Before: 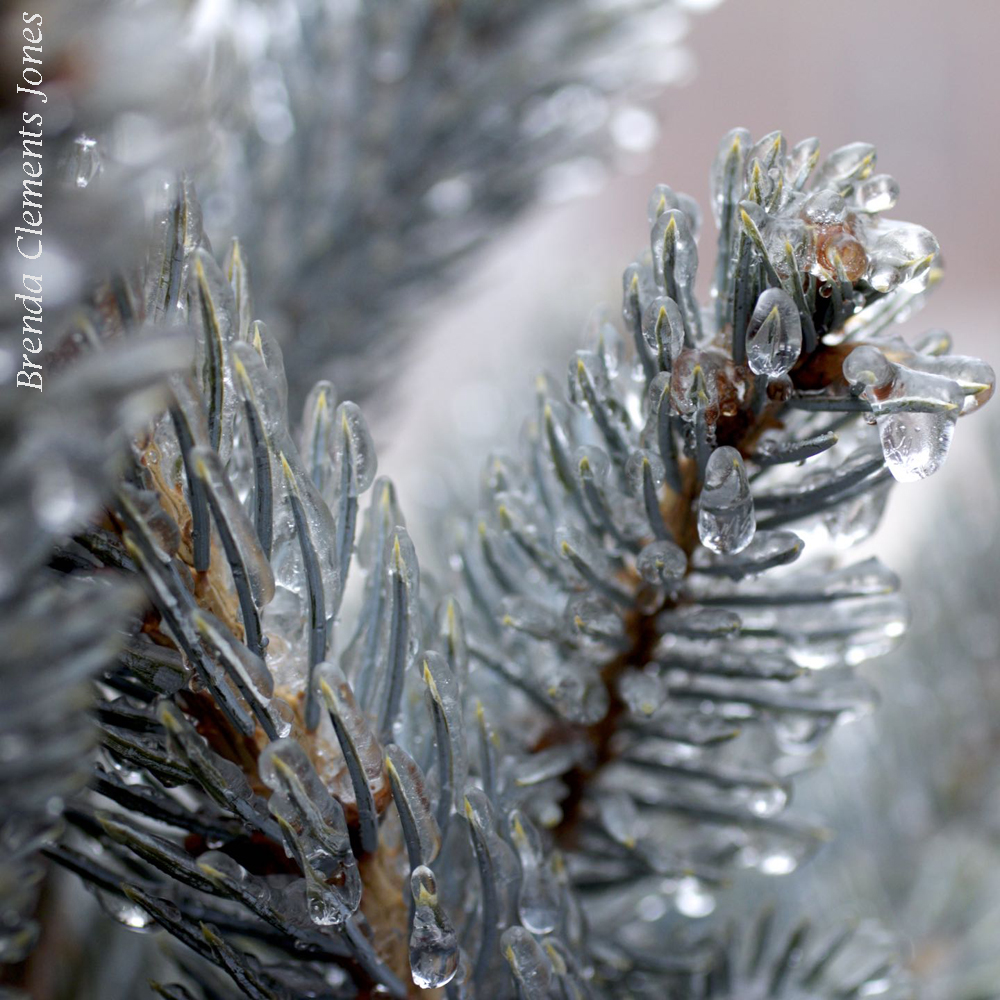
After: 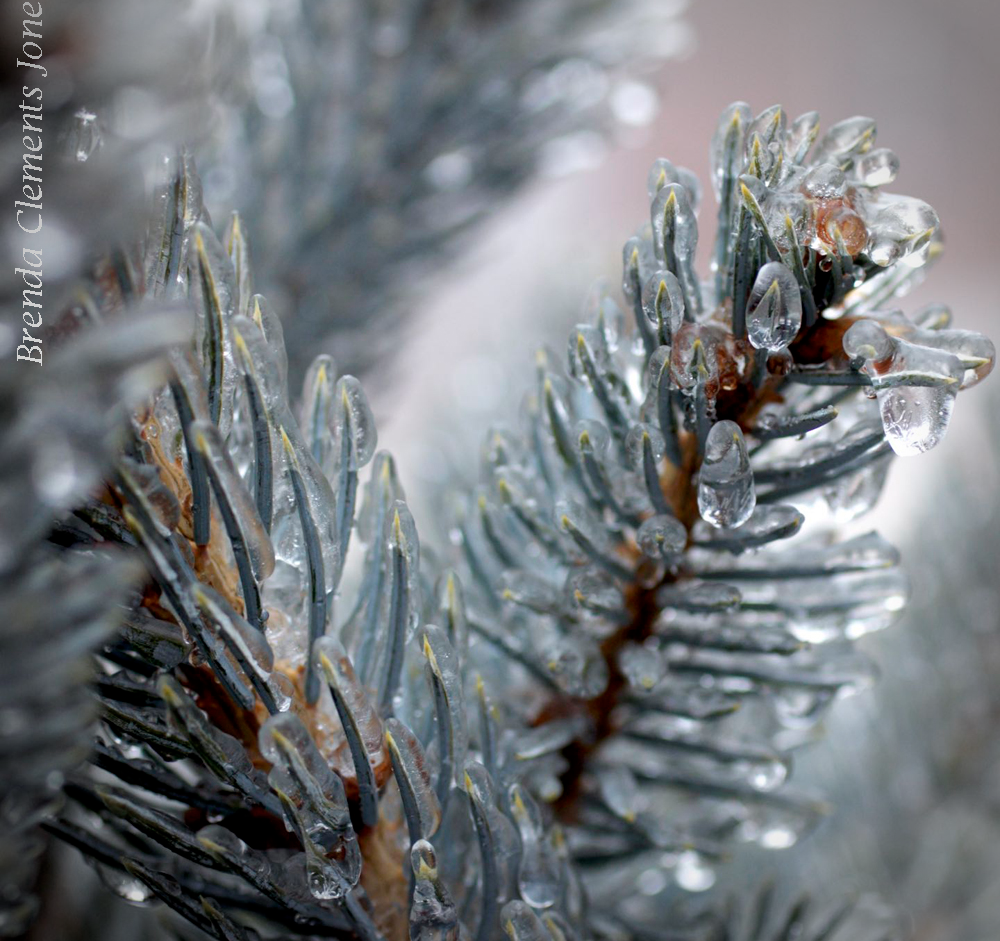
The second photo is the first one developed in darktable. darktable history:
crop and rotate: top 2.605%, bottom 3.208%
vignetting: automatic ratio true, unbound false
